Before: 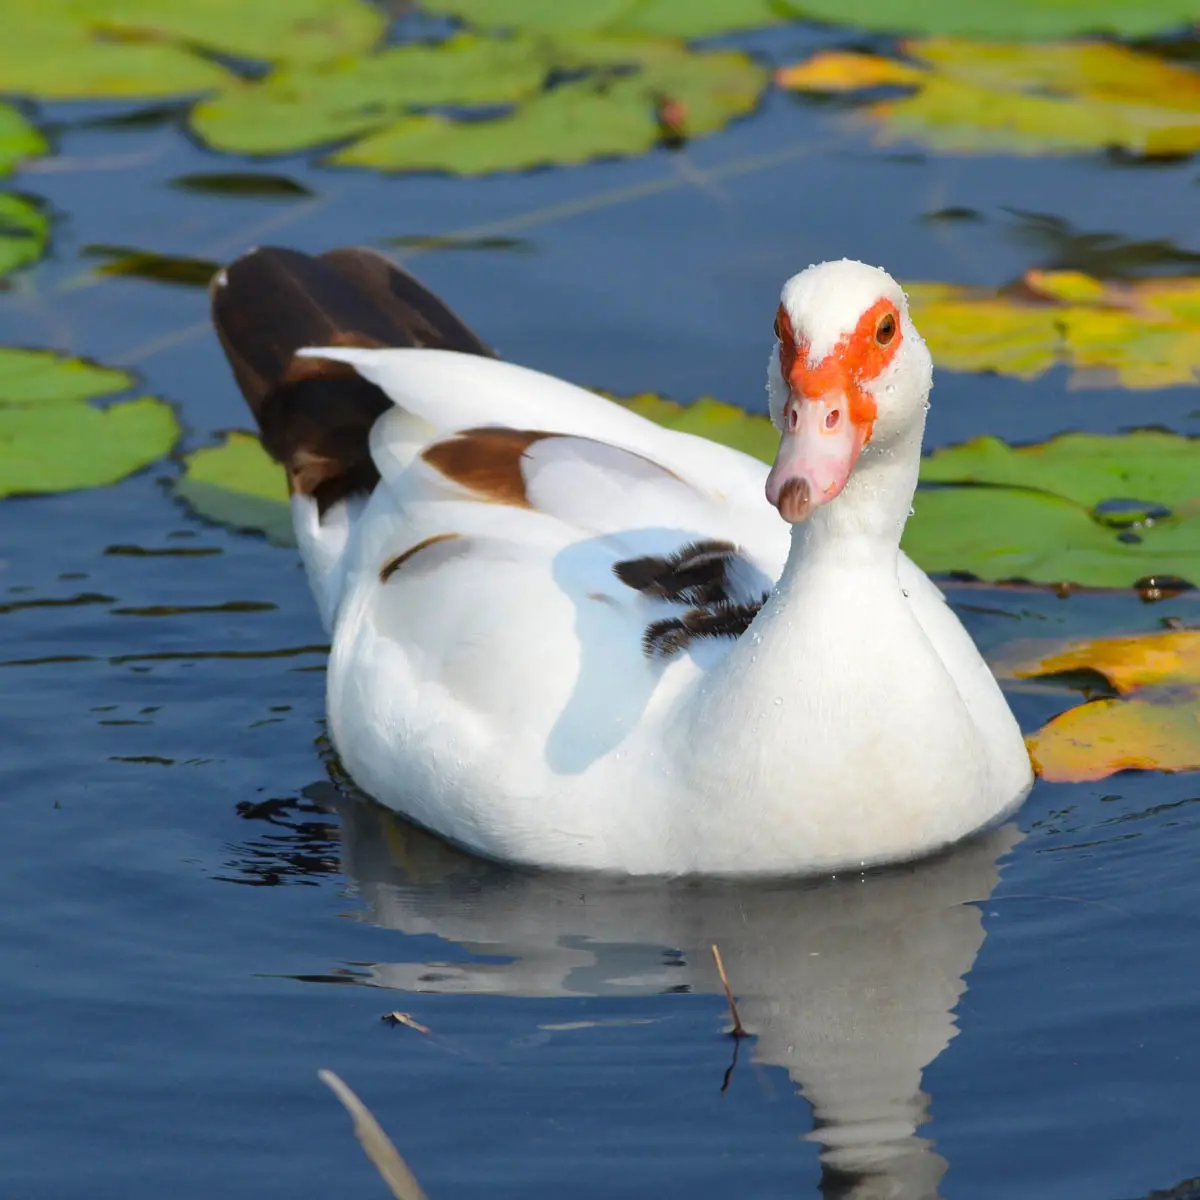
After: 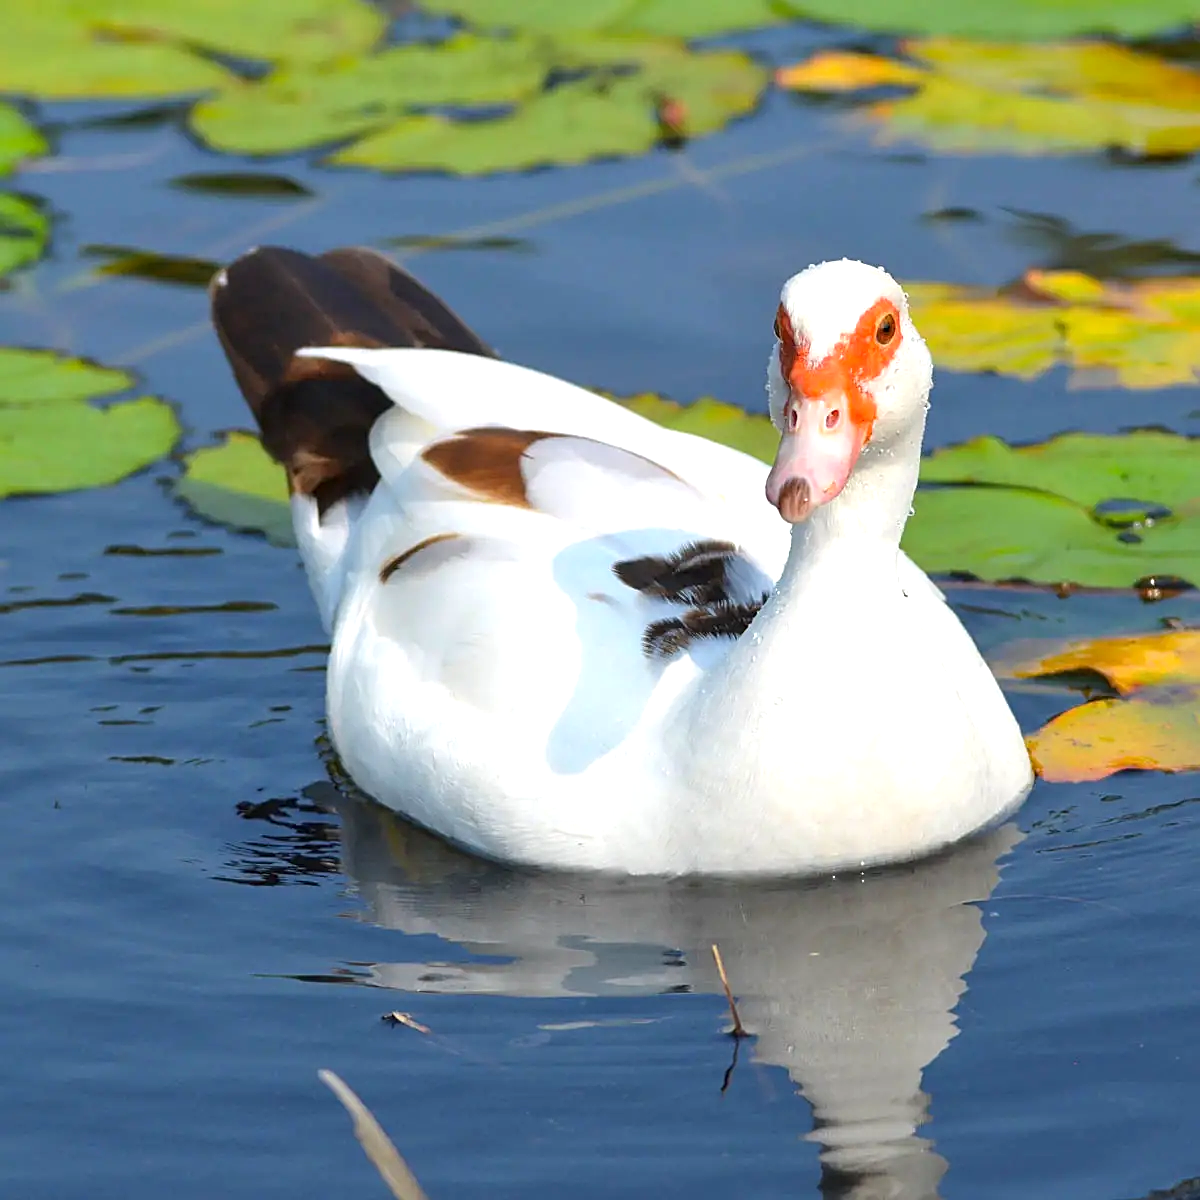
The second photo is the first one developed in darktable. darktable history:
sharpen: on, module defaults
exposure: black level correction 0.001, exposure 0.499 EV, compensate exposure bias true, compensate highlight preservation false
